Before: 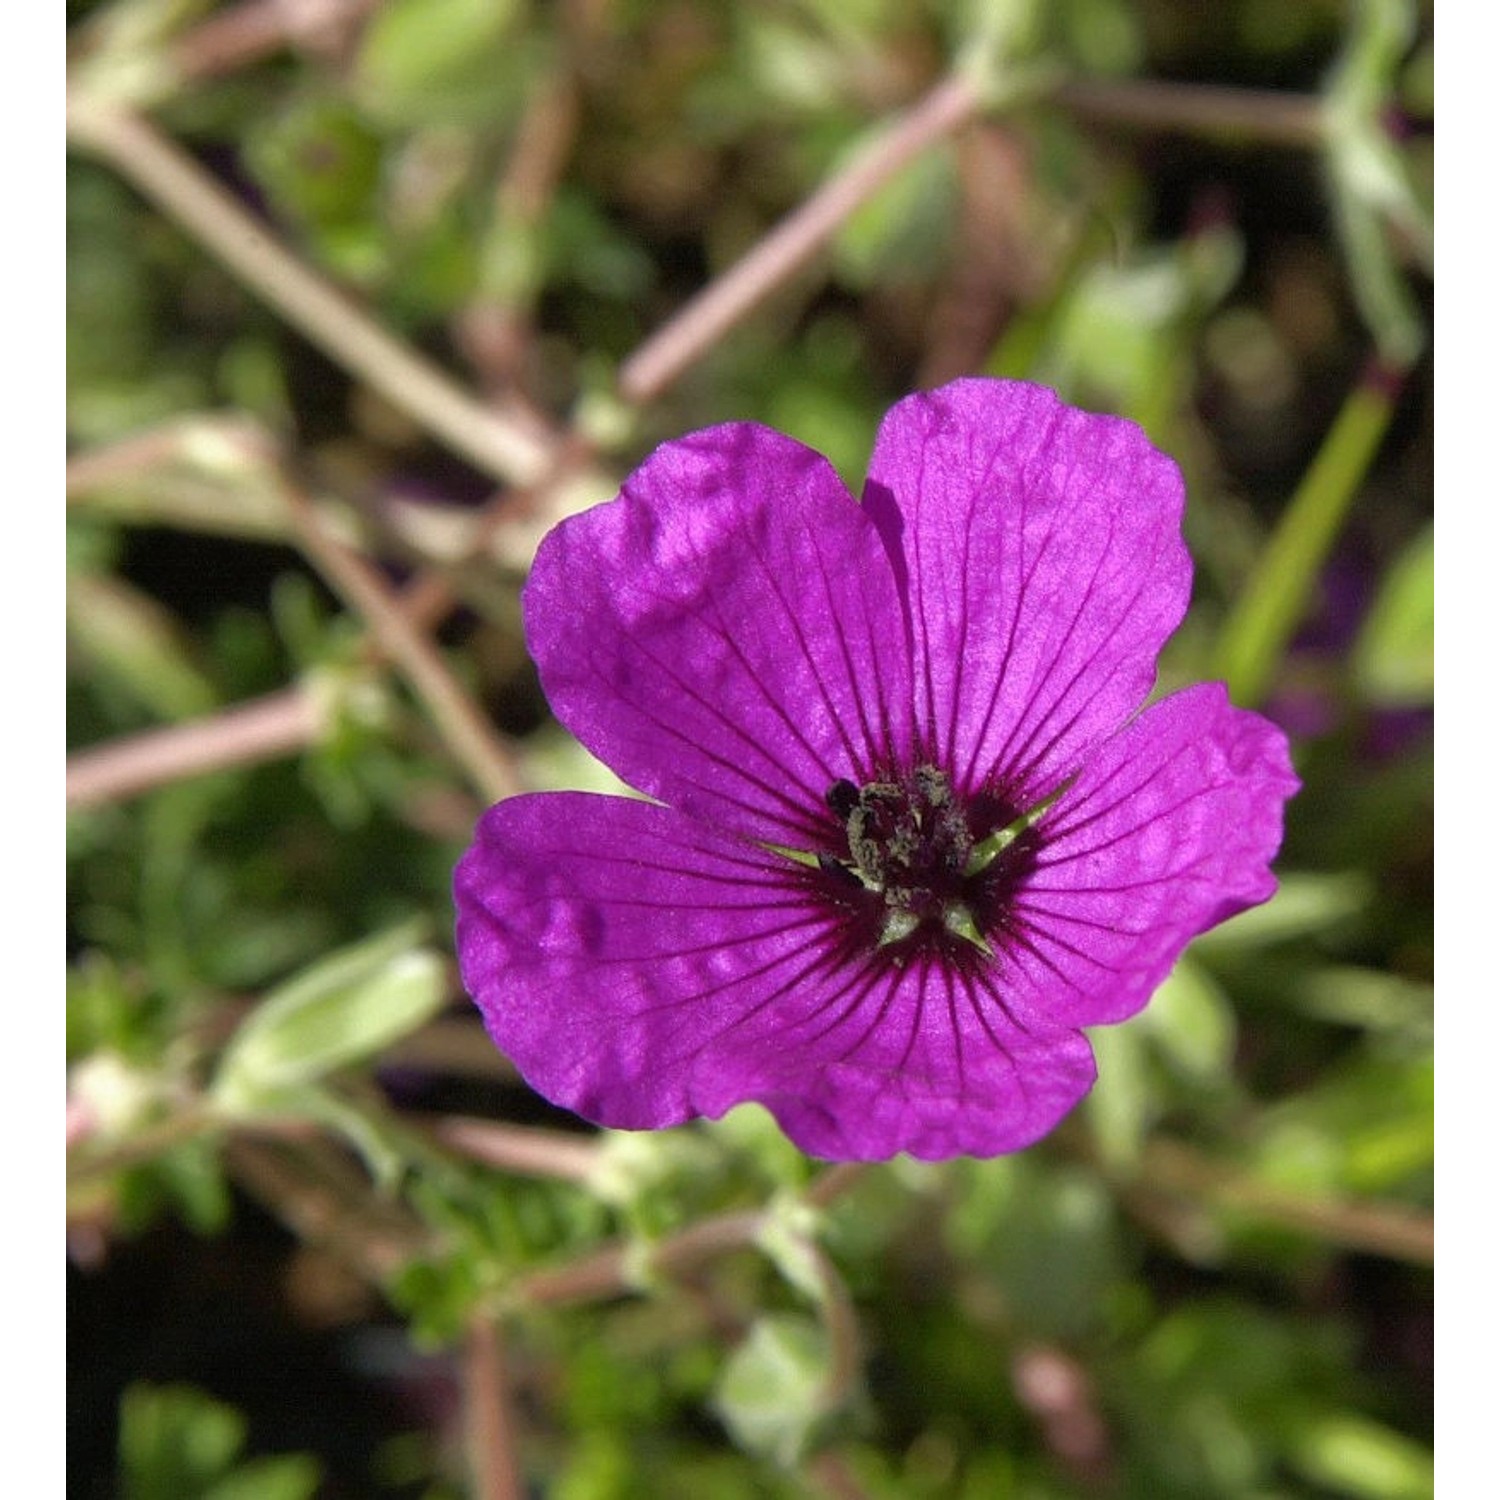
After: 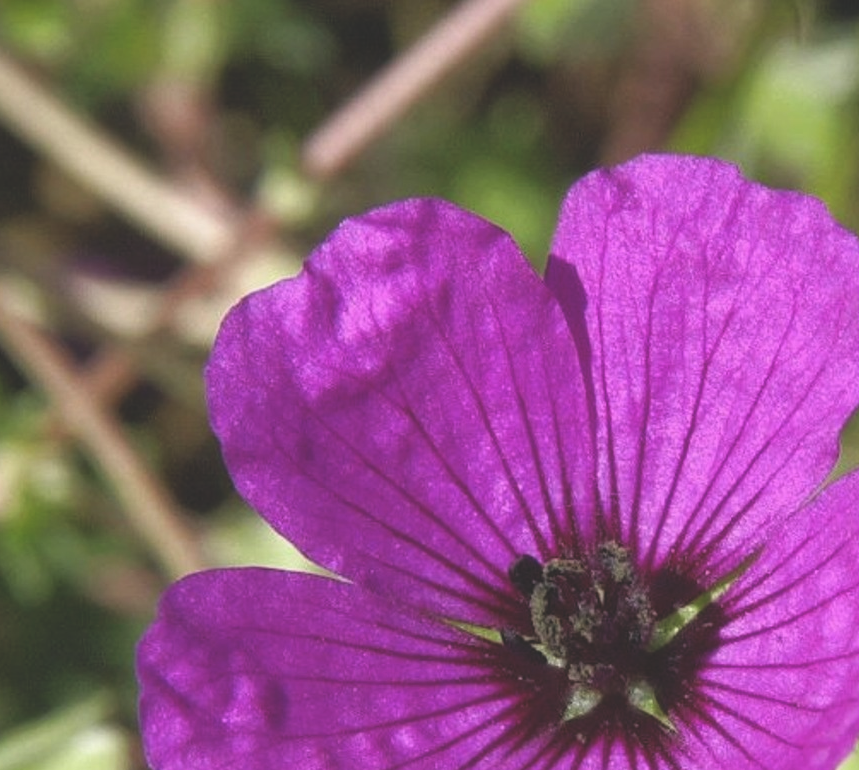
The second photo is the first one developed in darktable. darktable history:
exposure: black level correction -0.026, exposure -0.118 EV, compensate highlight preservation false
crop: left 21.165%, top 14.96%, right 21.554%, bottom 33.67%
